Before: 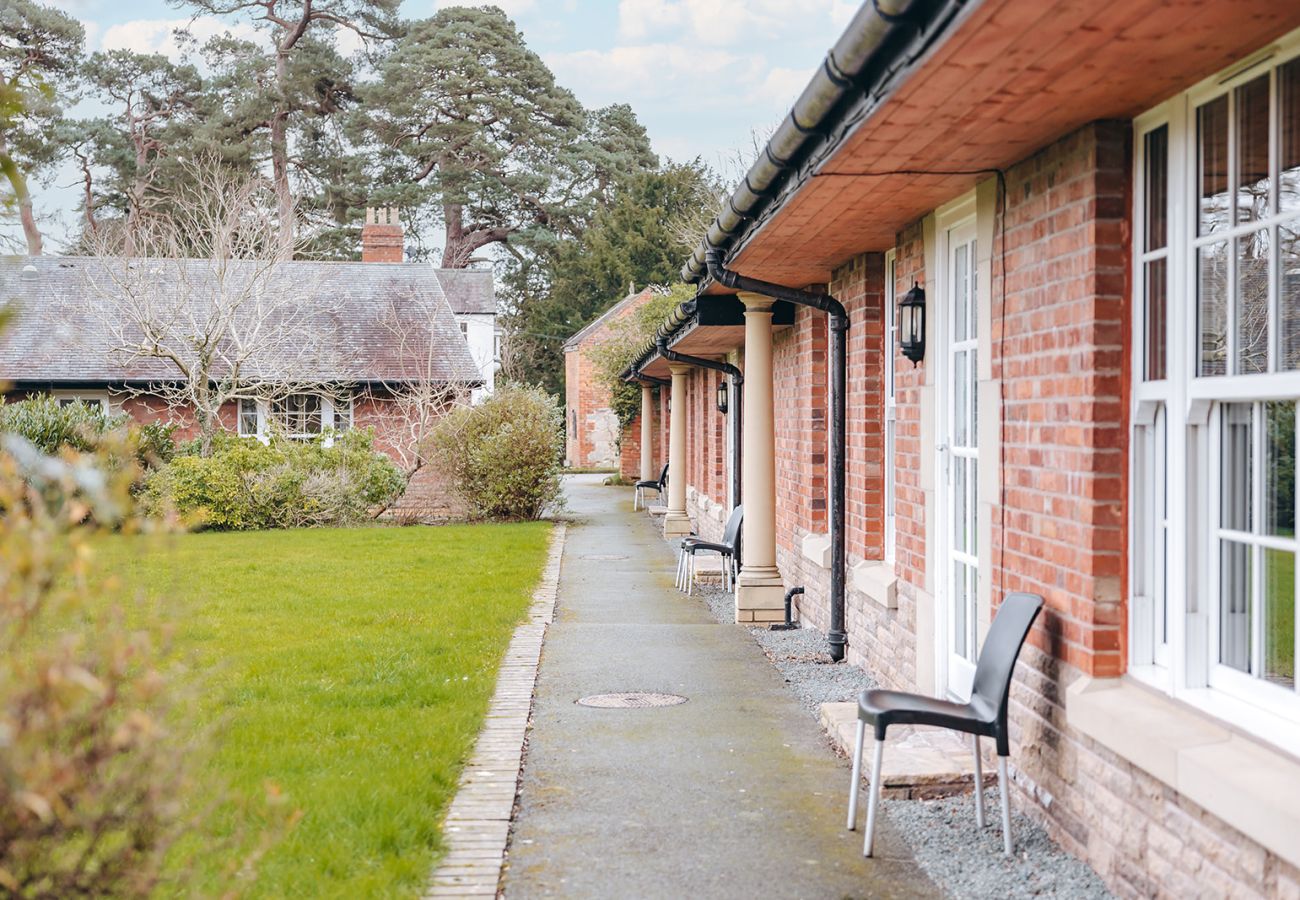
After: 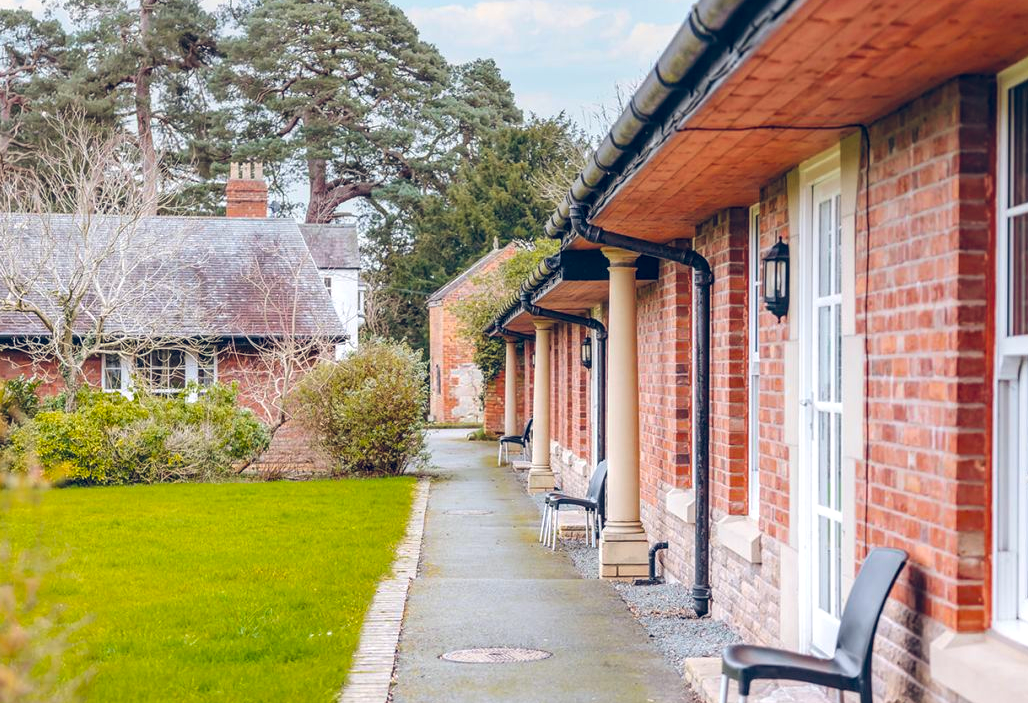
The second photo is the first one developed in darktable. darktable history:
color balance rgb: global offset › luminance 0.373%, global offset › chroma 0.203%, global offset › hue 255.64°, linear chroma grading › global chroma 14.513%, perceptual saturation grading › global saturation 19.816%, global vibrance 20%
crop and rotate: left 10.473%, top 5.018%, right 10.406%, bottom 16.838%
local contrast: on, module defaults
